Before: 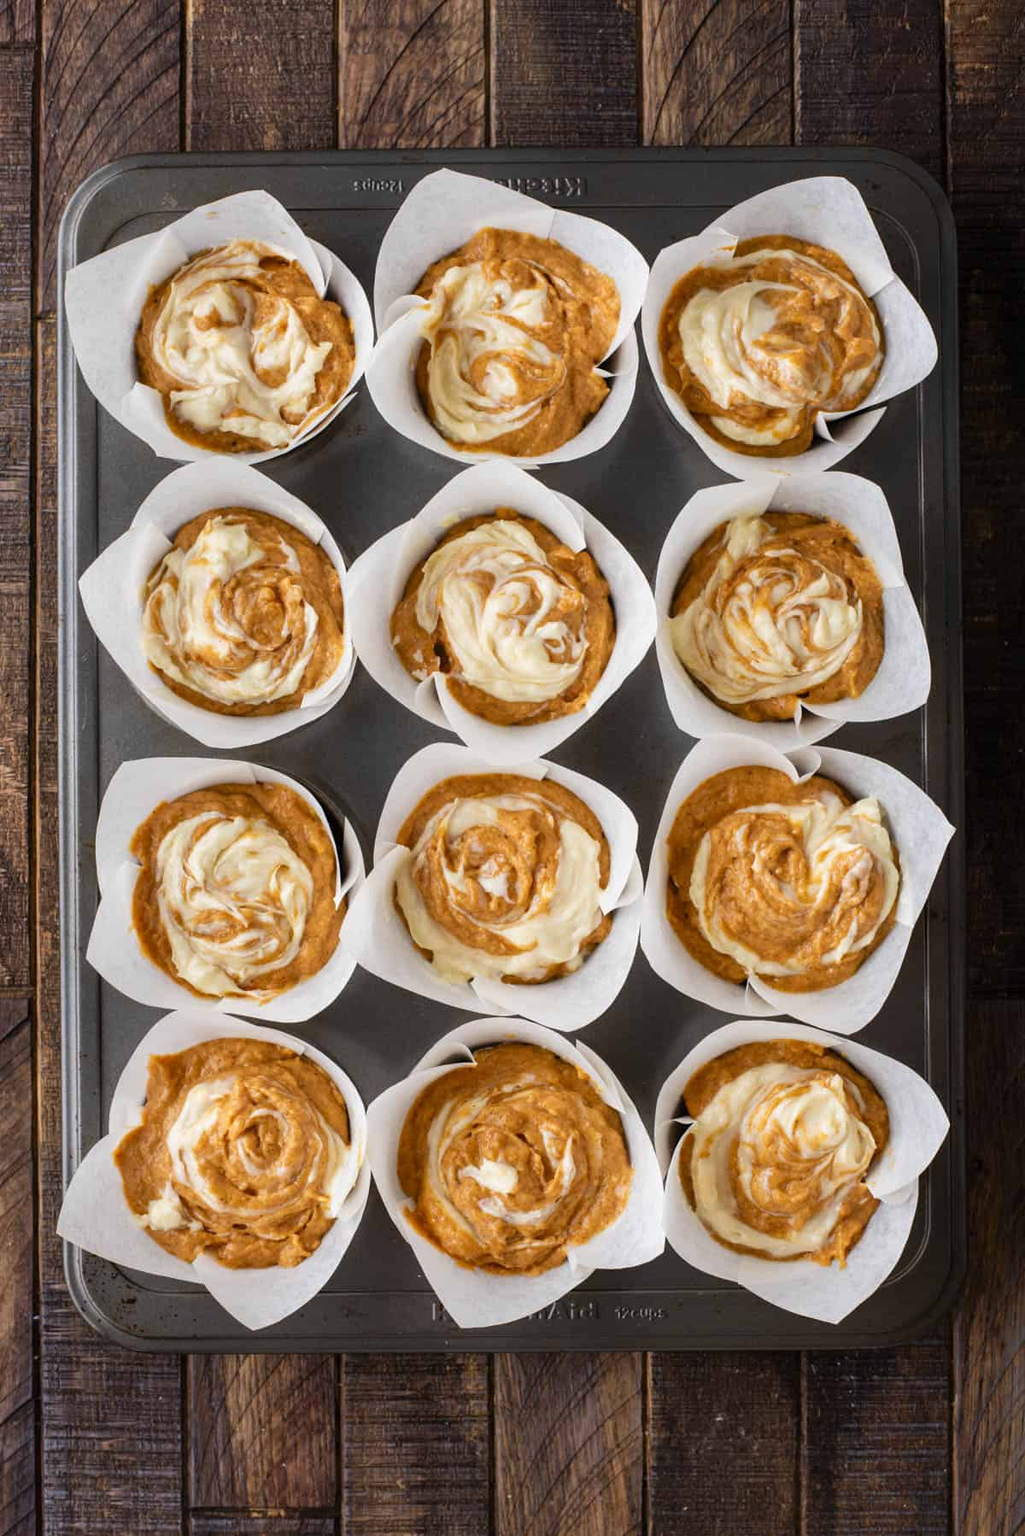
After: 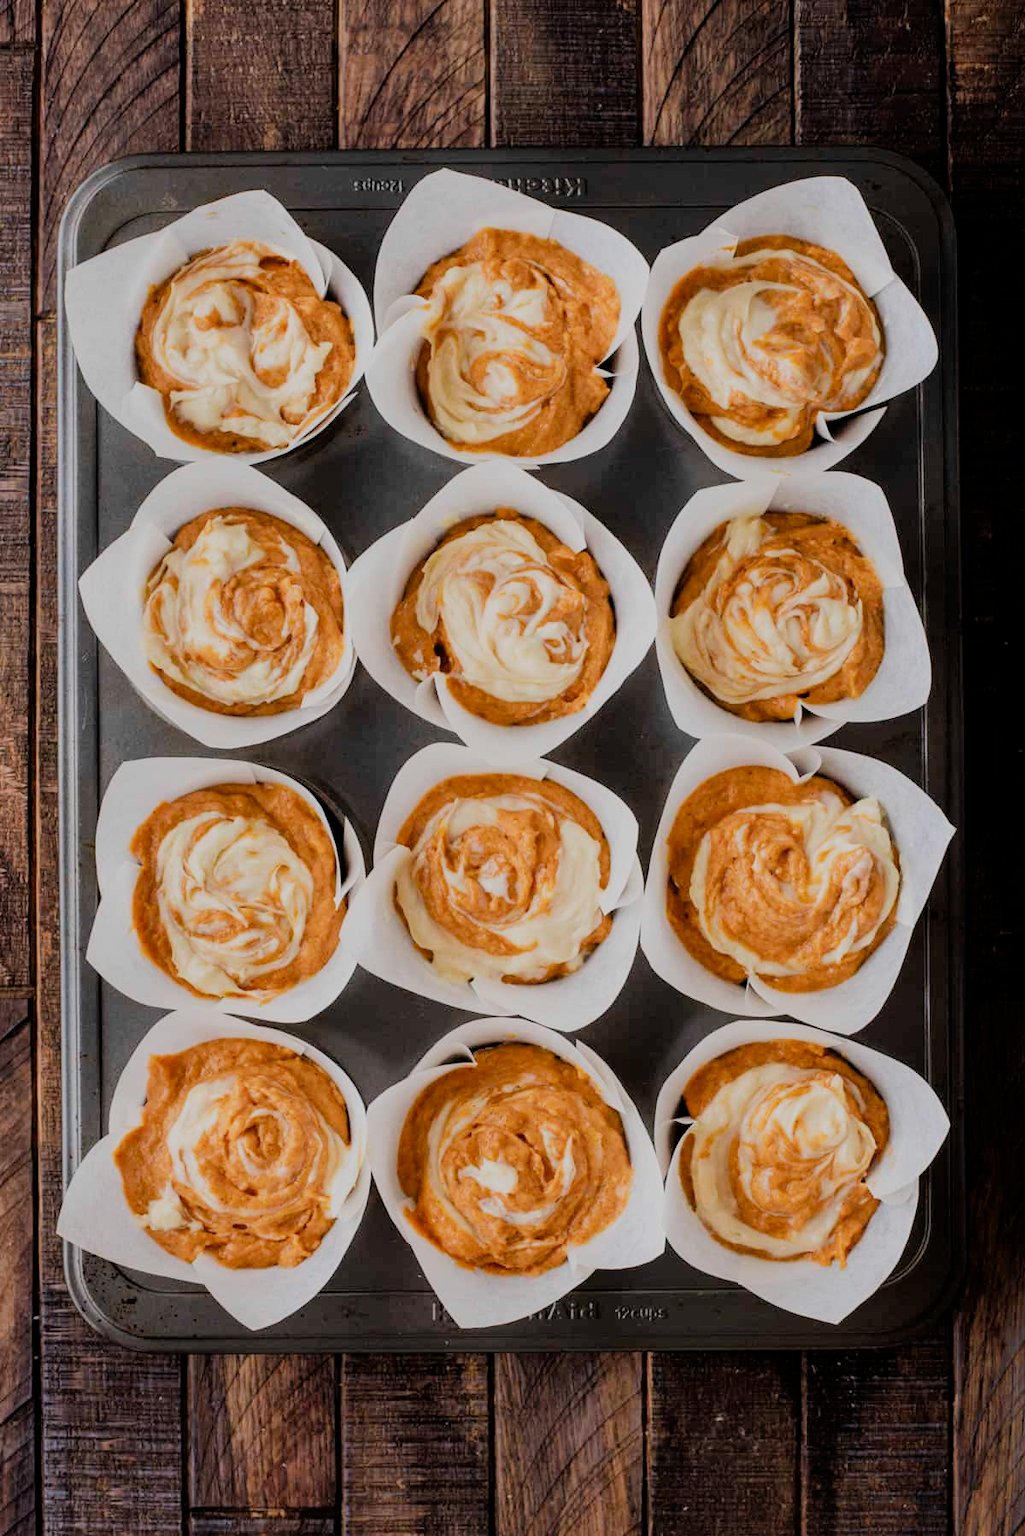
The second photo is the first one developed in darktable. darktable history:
filmic rgb: black relative exposure -7.1 EV, white relative exposure 5.35 EV, hardness 3.03
